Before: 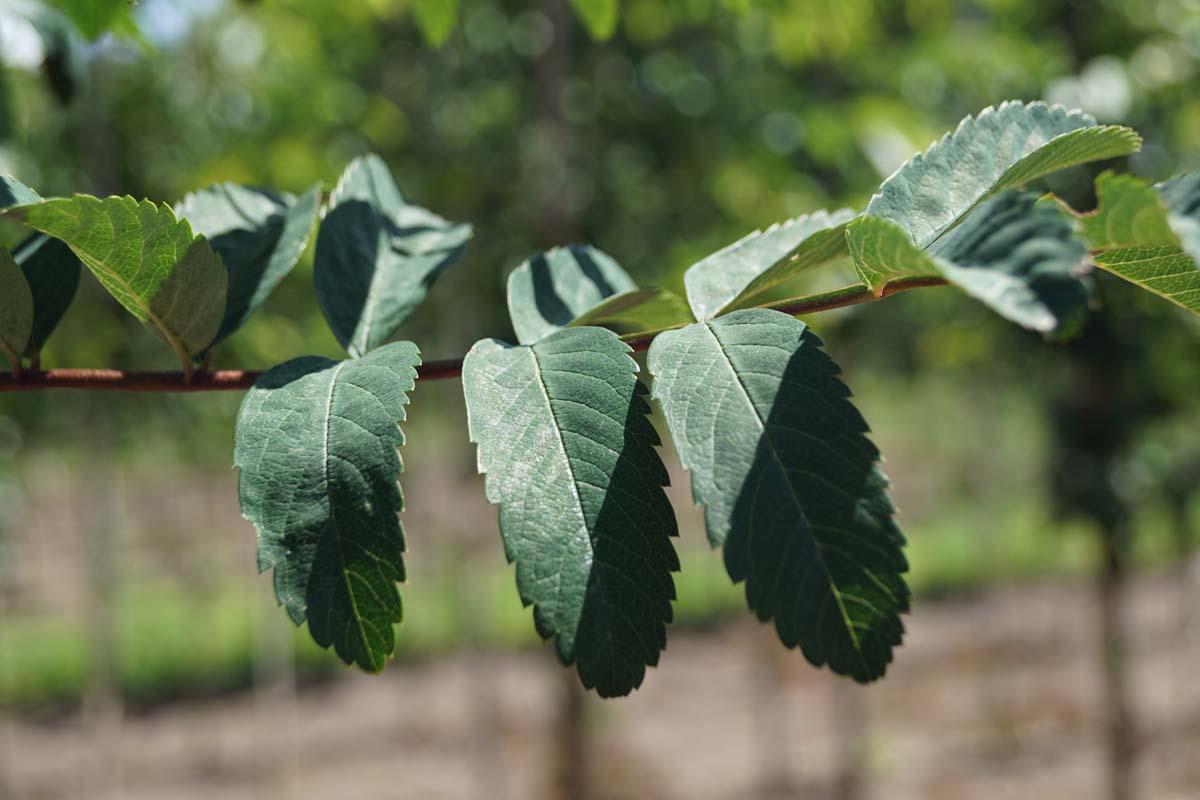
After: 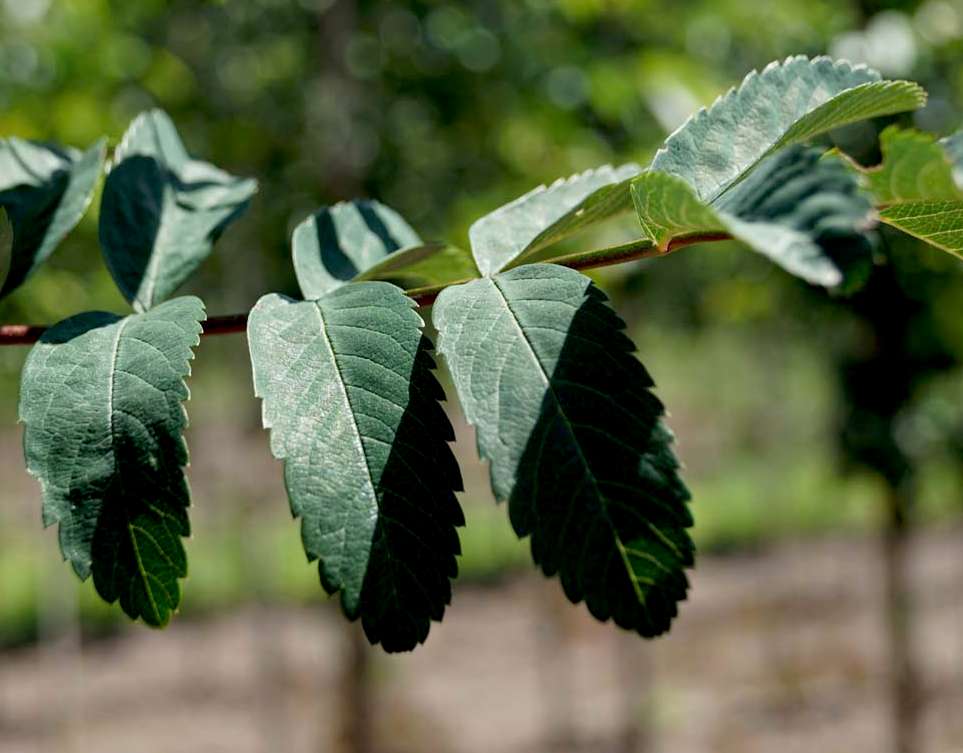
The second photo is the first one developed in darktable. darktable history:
exposure: black level correction 0.016, exposure -0.009 EV, compensate highlight preservation false
crop and rotate: left 17.959%, top 5.771%, right 1.742%
